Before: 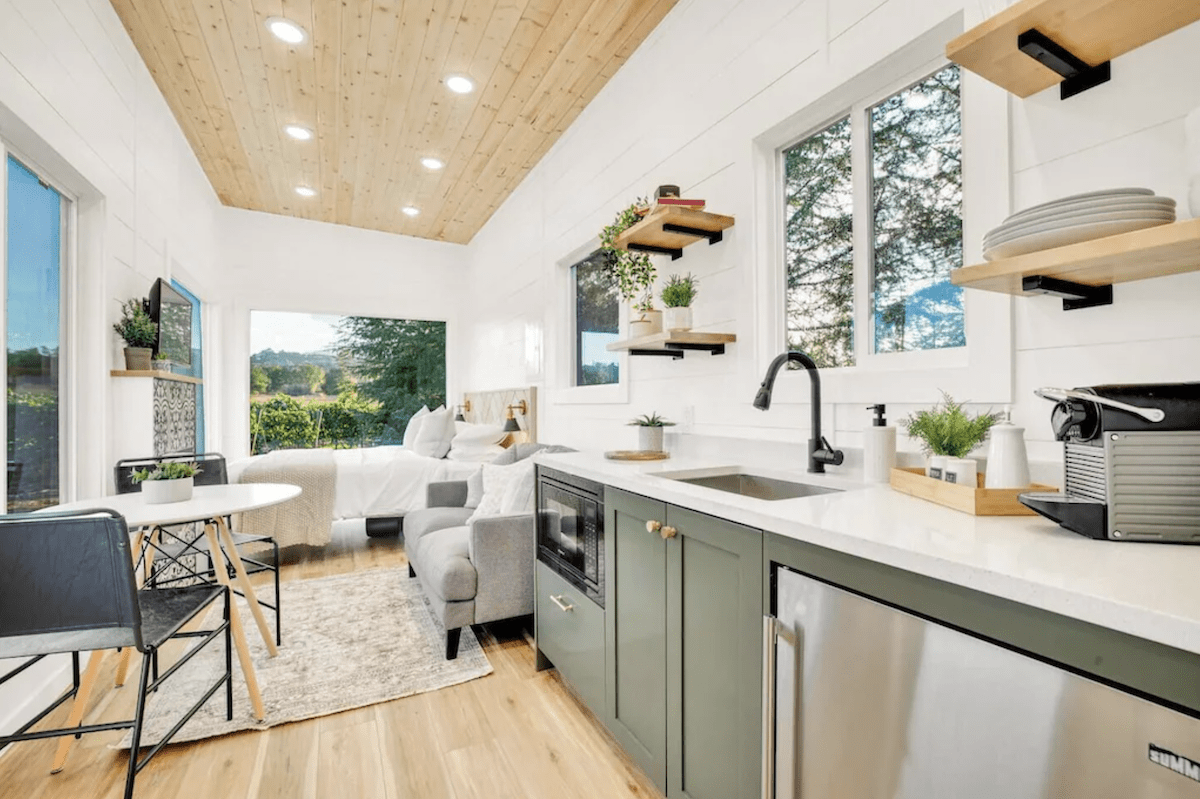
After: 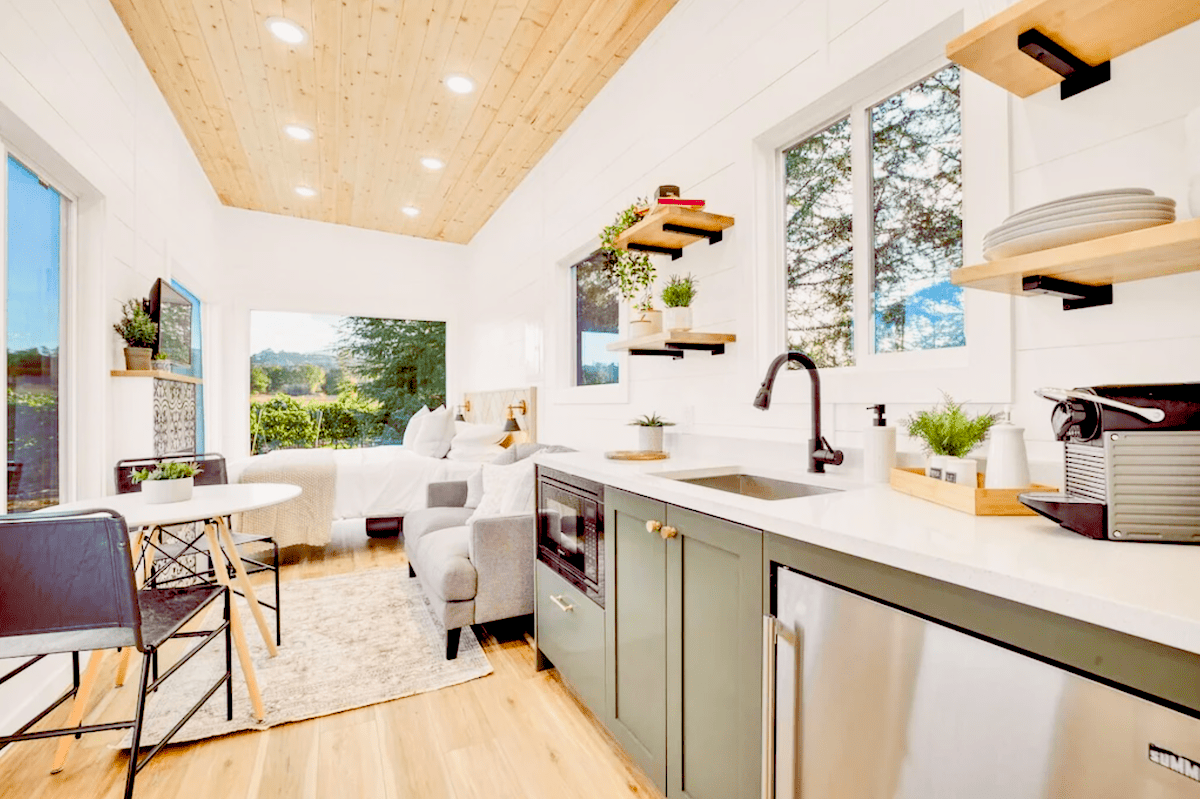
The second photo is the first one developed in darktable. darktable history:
contrast brightness saturation: contrast 0.199, brightness 0.166, saturation 0.227
exposure: black level correction 0.01, exposure 0.01 EV, compensate exposure bias true, compensate highlight preservation false
color balance rgb: power › hue 73.31°, global offset › luminance -0.191%, global offset › chroma 0.275%, linear chroma grading › global chroma 14.75%, perceptual saturation grading › global saturation 20%, perceptual saturation grading › highlights -49.103%, perceptual saturation grading › shadows 26.109%, contrast -10.349%
